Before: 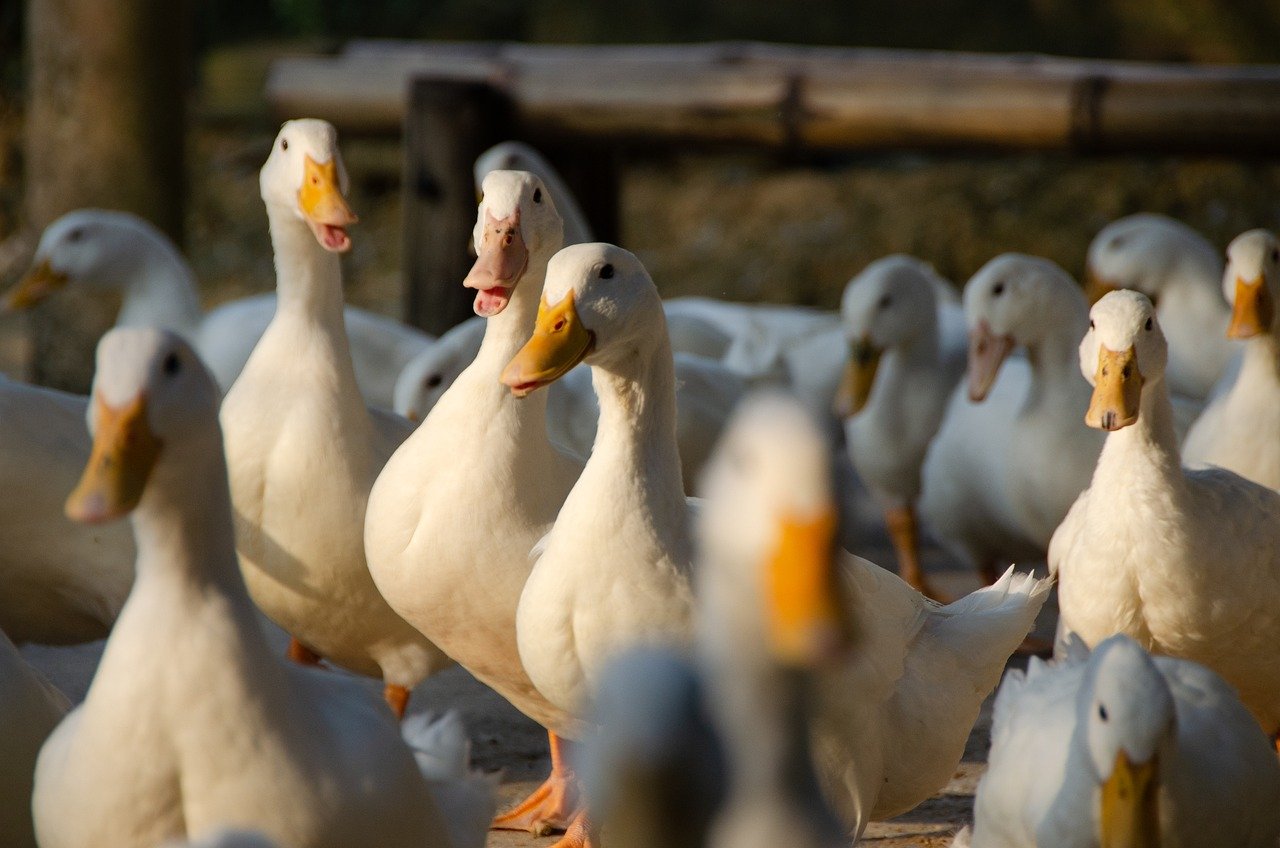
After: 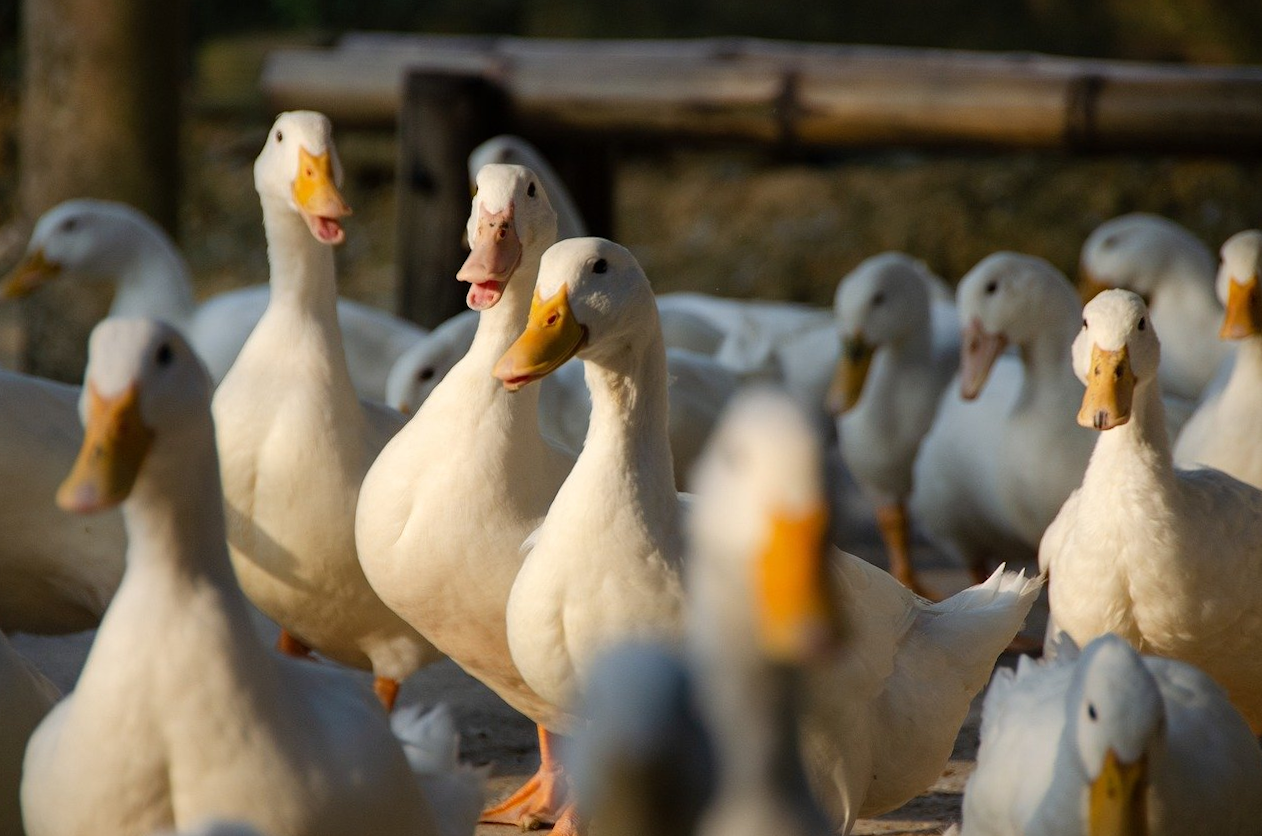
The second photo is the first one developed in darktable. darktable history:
crop and rotate: angle -0.535°
color correction: highlights b* -0.021
